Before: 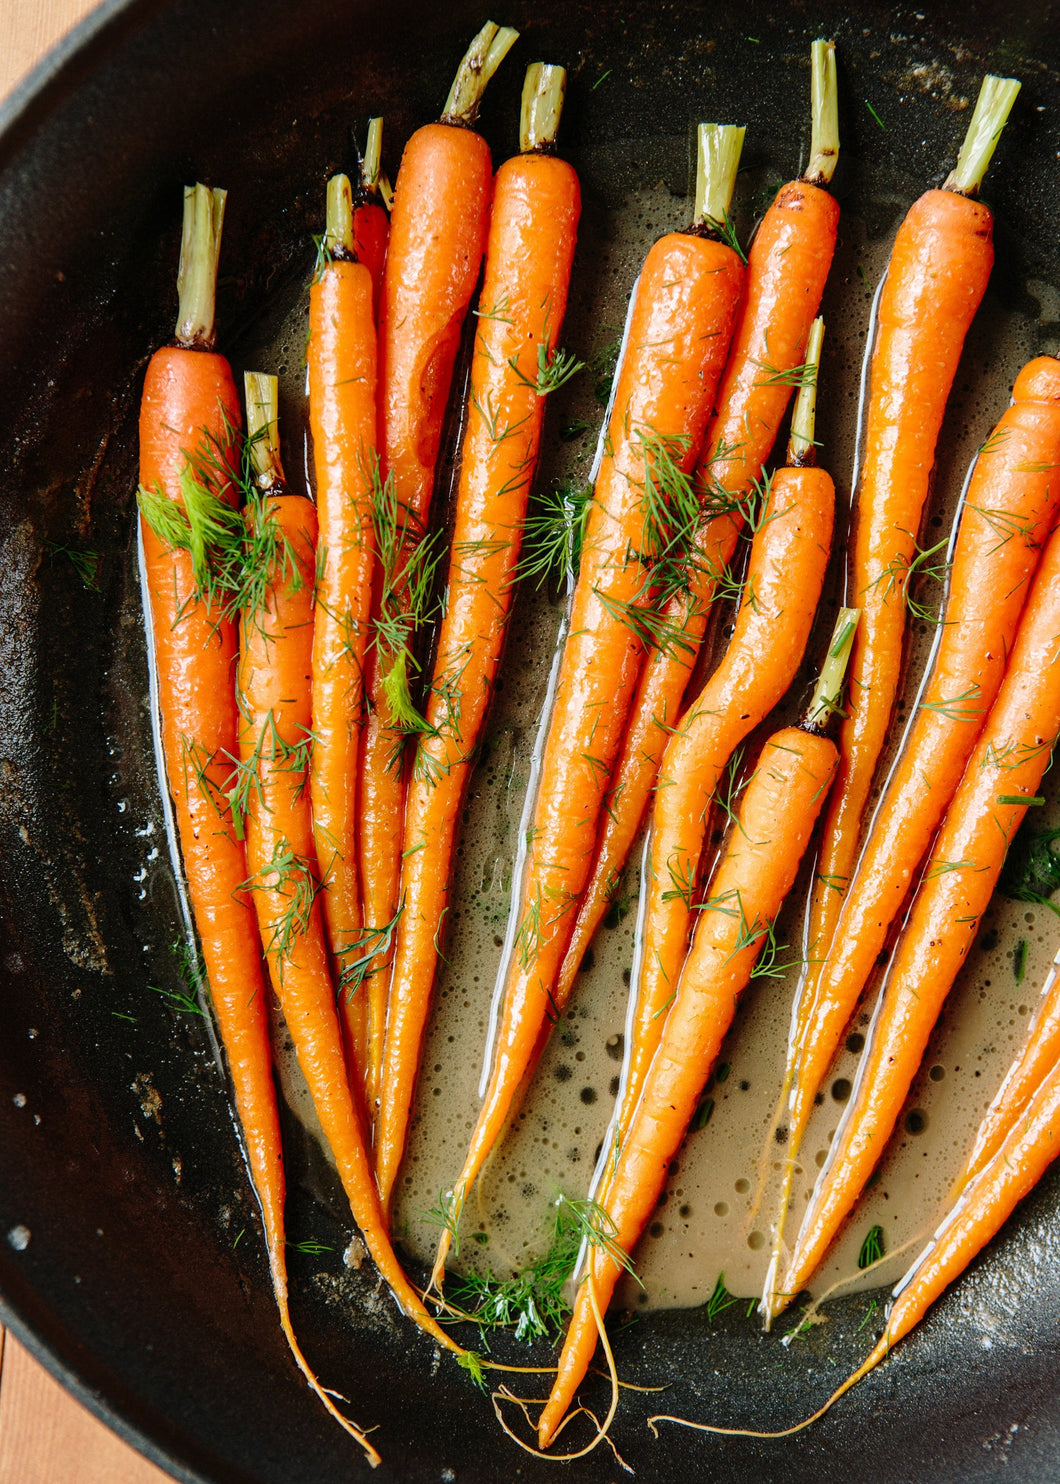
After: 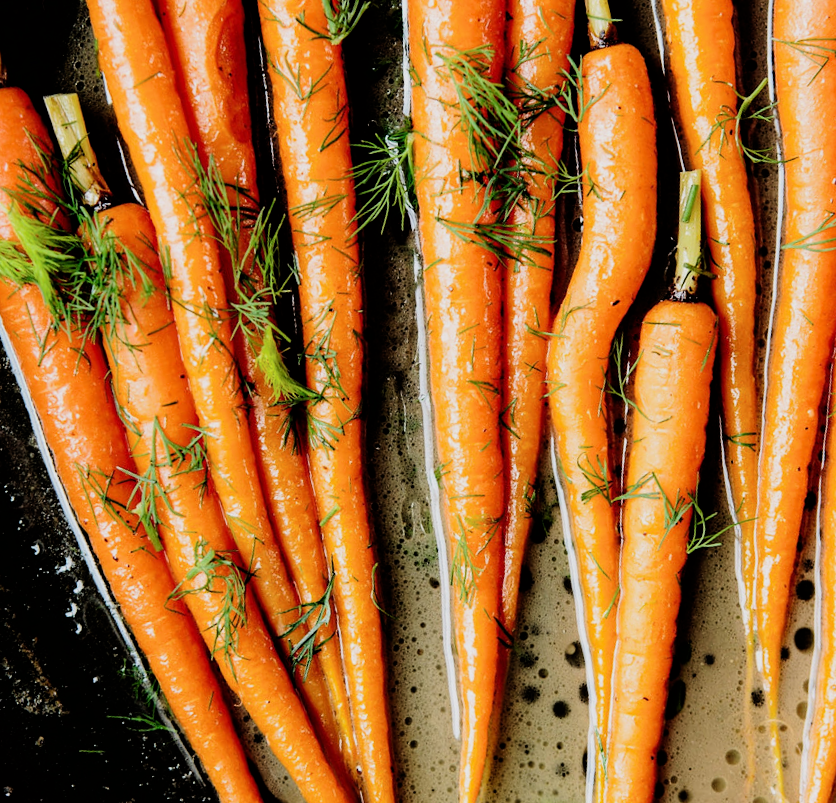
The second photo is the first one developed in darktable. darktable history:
filmic rgb: black relative exposure -5 EV, hardness 2.88, contrast 1.4, highlights saturation mix -30%
rotate and perspective: rotation -14.8°, crop left 0.1, crop right 0.903, crop top 0.25, crop bottom 0.748
crop and rotate: left 13.15%, top 5.251%, right 12.609%
